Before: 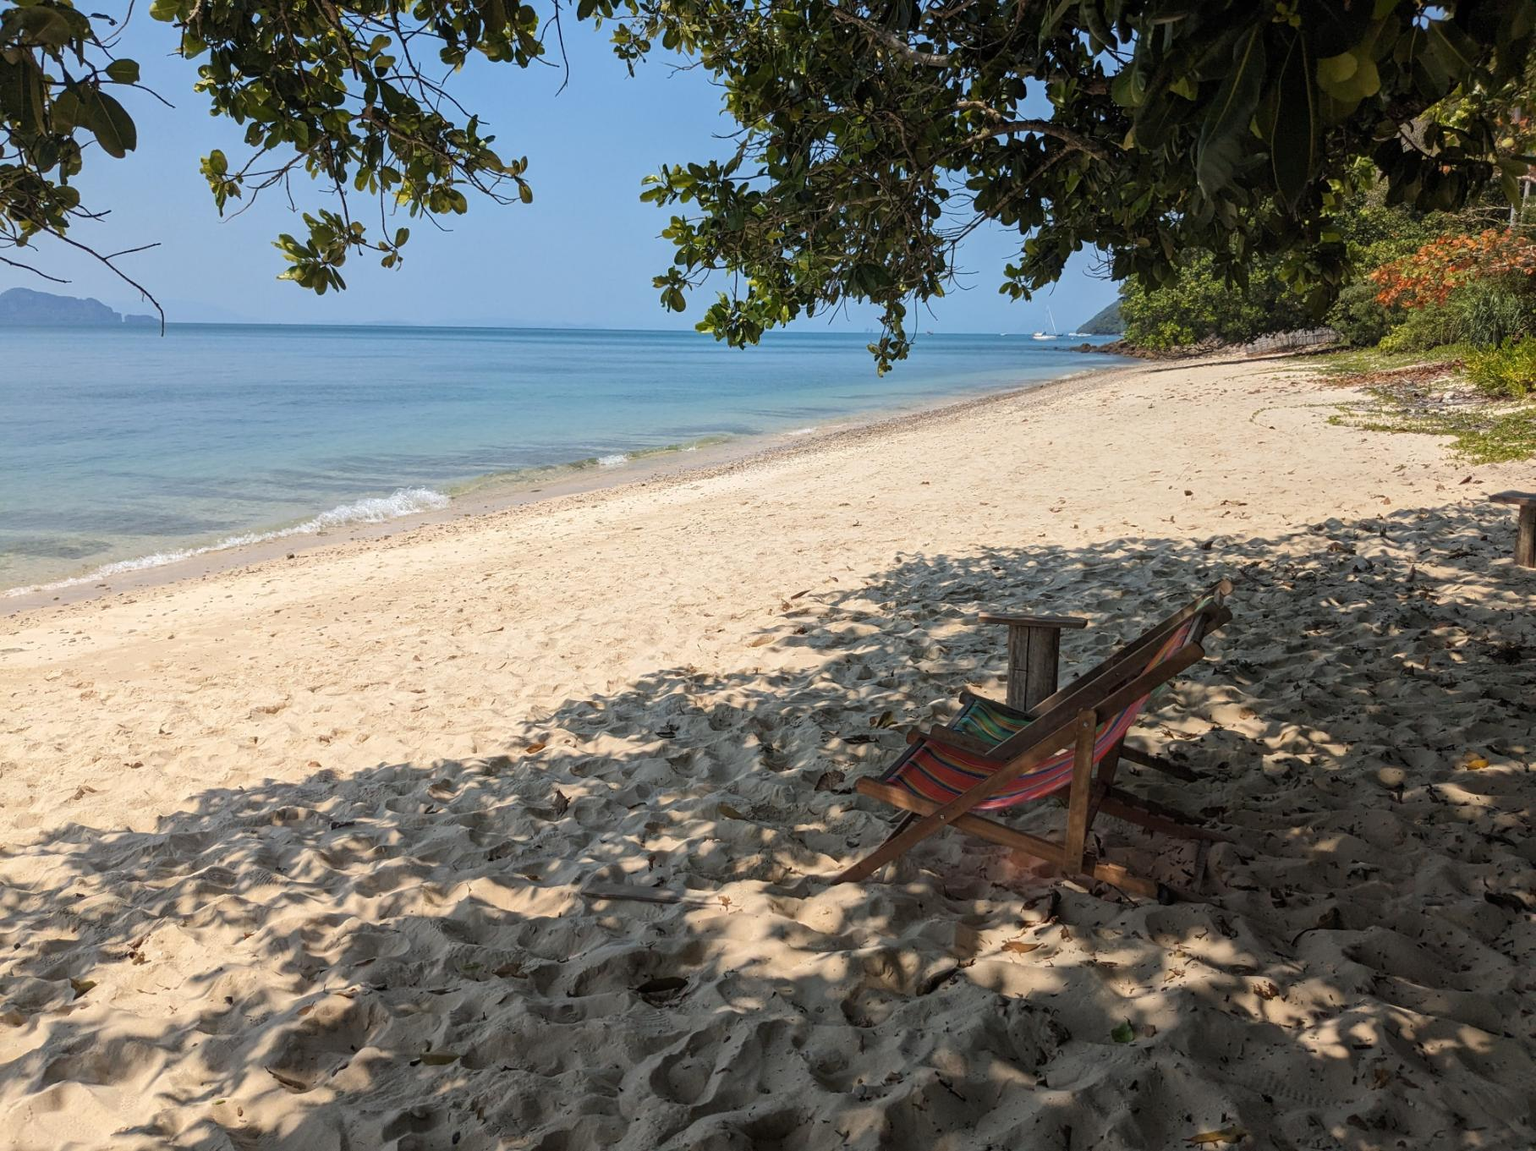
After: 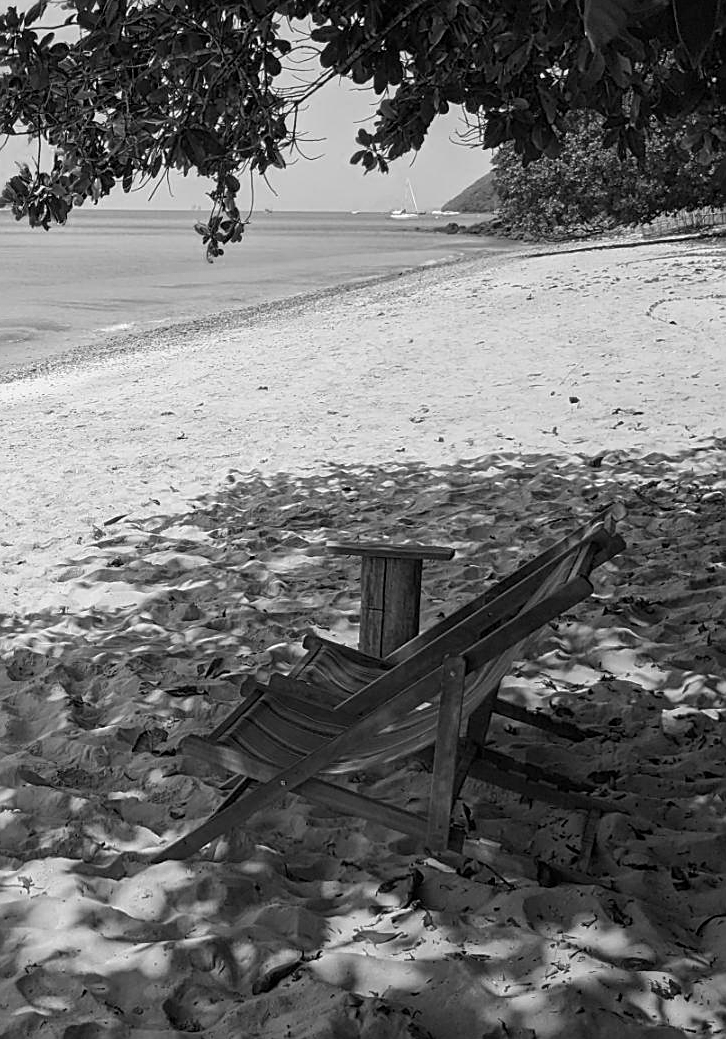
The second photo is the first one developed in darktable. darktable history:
crop: left 45.809%, top 13.49%, right 14.166%, bottom 10.097%
sharpen: on, module defaults
color calibration: output gray [0.253, 0.26, 0.487, 0], illuminant custom, x 0.389, y 0.387, temperature 3793.06 K
color zones: curves: ch0 [(0, 0.5) (0.143, 0.5) (0.286, 0.5) (0.429, 0.495) (0.571, 0.437) (0.714, 0.44) (0.857, 0.496) (1, 0.5)]
